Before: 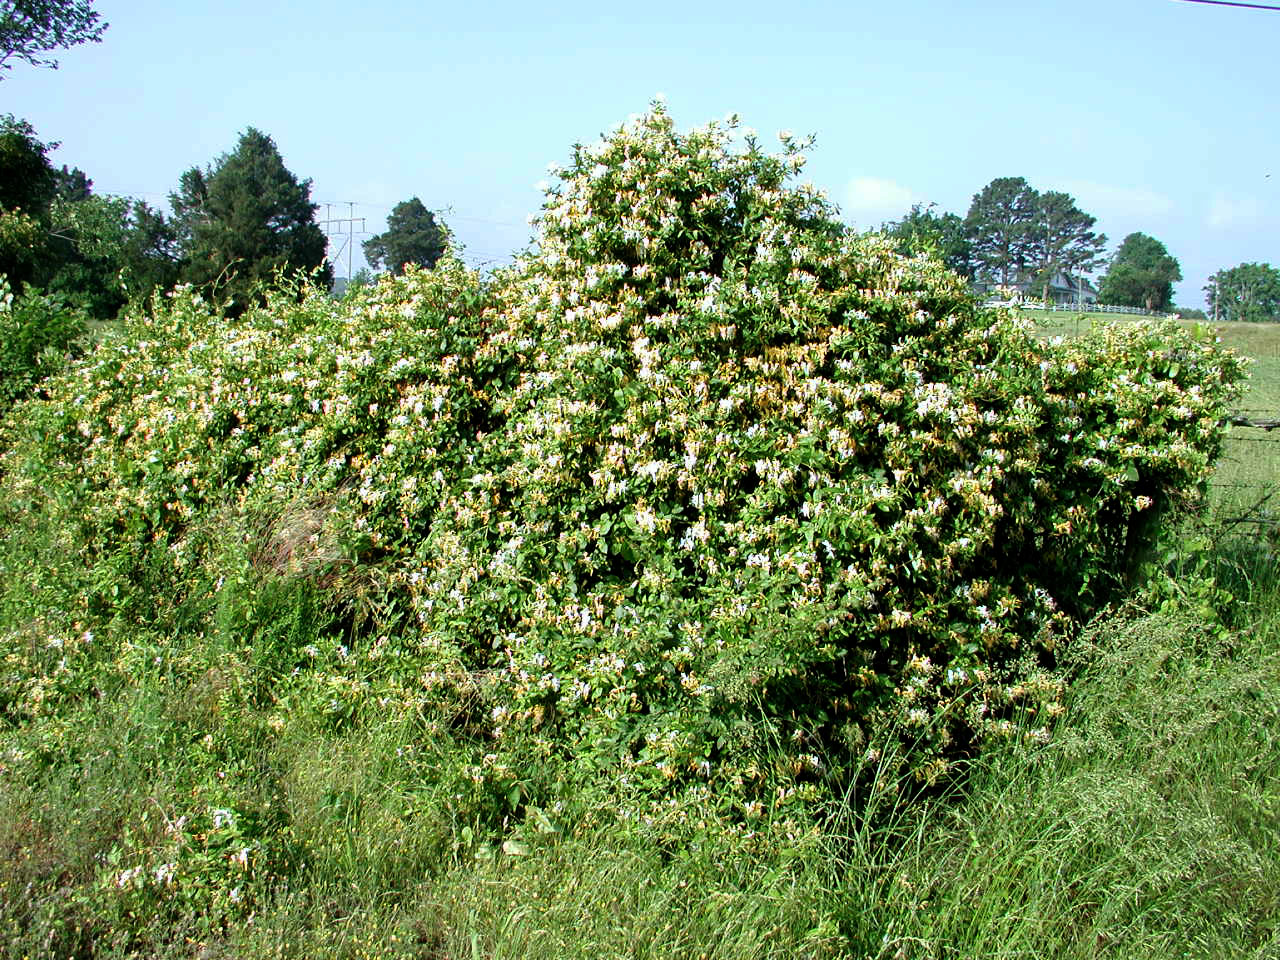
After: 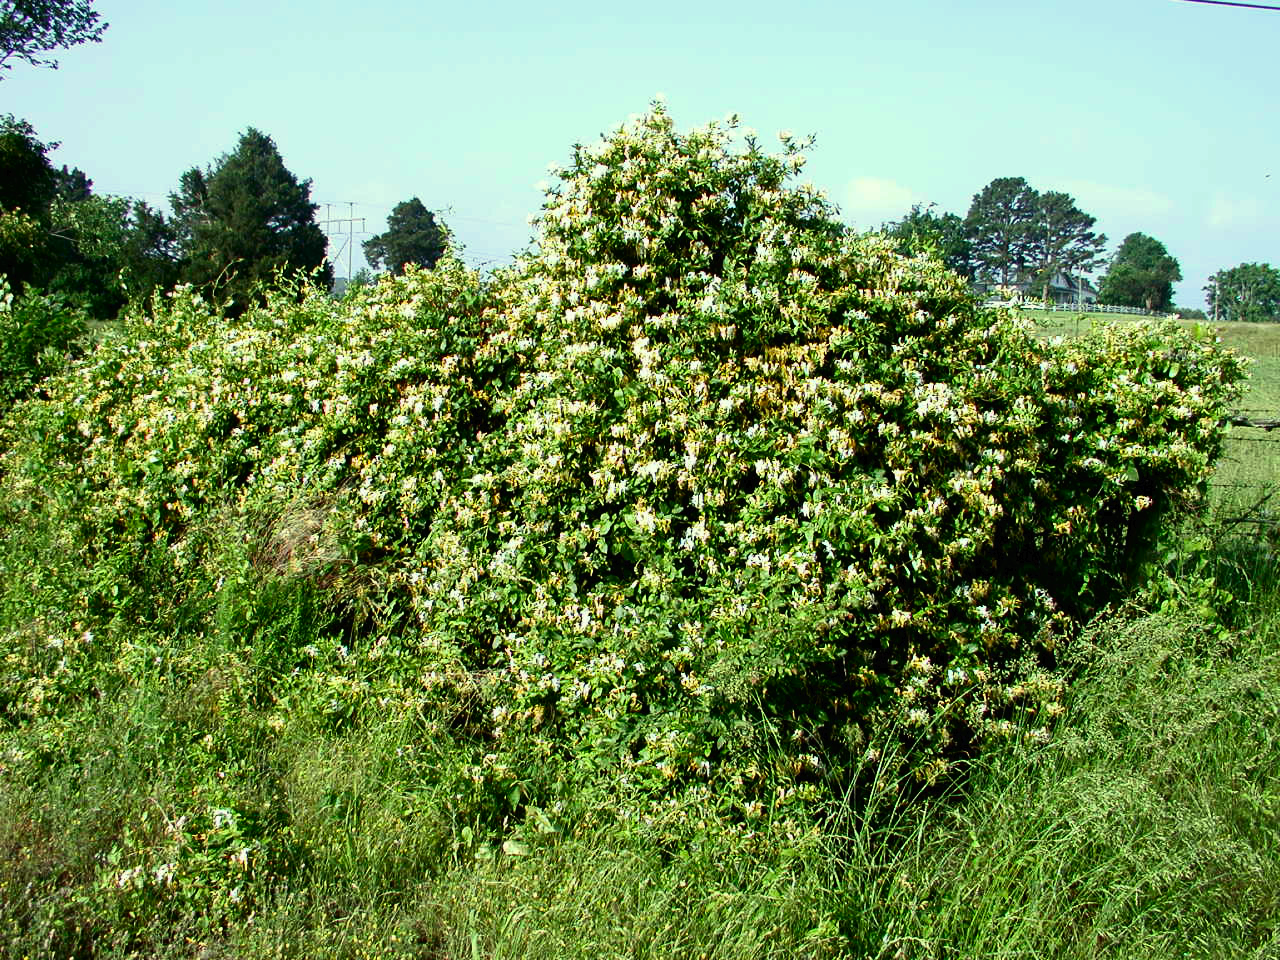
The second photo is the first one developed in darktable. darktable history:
color correction: highlights a* -5.67, highlights b* 11.2
tone curve: curves: ch0 [(0, 0) (0.003, 0.012) (0.011, 0.015) (0.025, 0.02) (0.044, 0.032) (0.069, 0.044) (0.1, 0.063) (0.136, 0.085) (0.177, 0.121) (0.224, 0.159) (0.277, 0.207) (0.335, 0.261) (0.399, 0.328) (0.468, 0.41) (0.543, 0.506) (0.623, 0.609) (0.709, 0.719) (0.801, 0.82) (0.898, 0.907) (1, 1)], color space Lab, independent channels, preserve colors none
